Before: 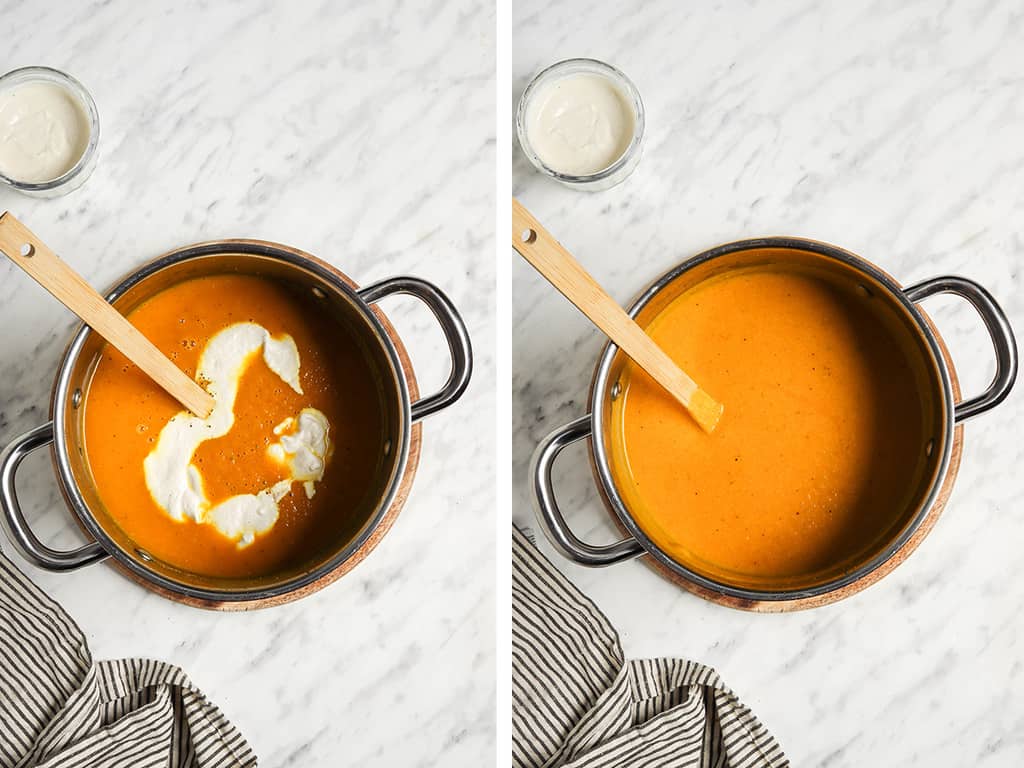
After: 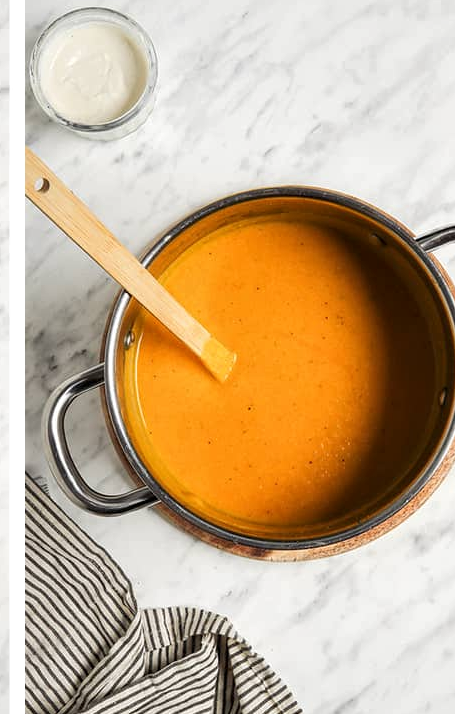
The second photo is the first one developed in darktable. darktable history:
local contrast: highlights 100%, shadows 100%, detail 120%, midtone range 0.2
crop: left 47.628%, top 6.643%, right 7.874%
